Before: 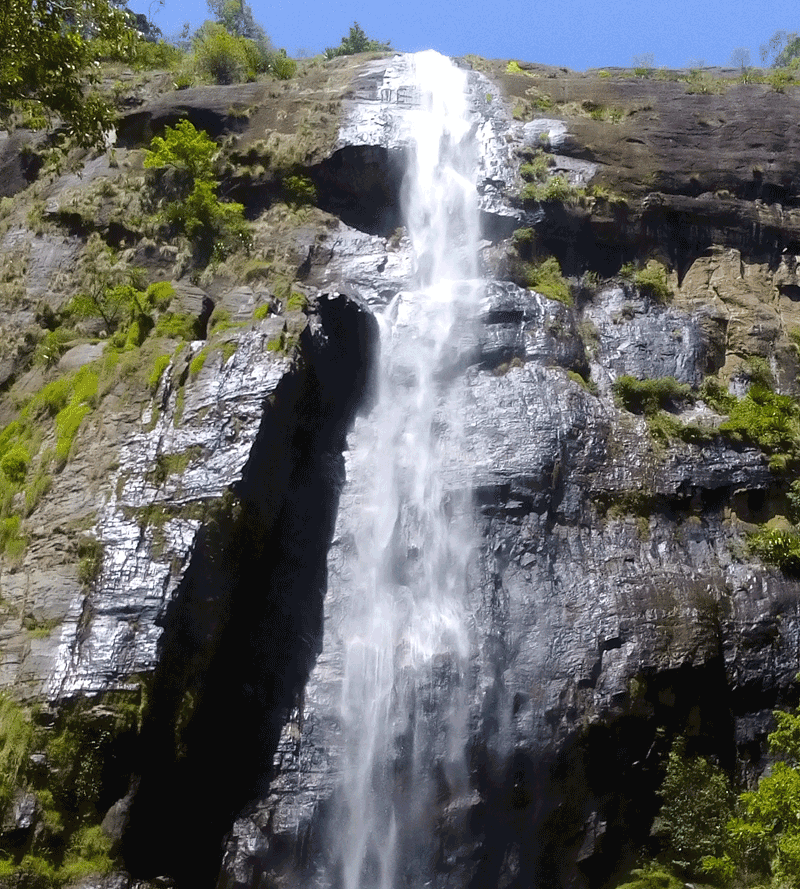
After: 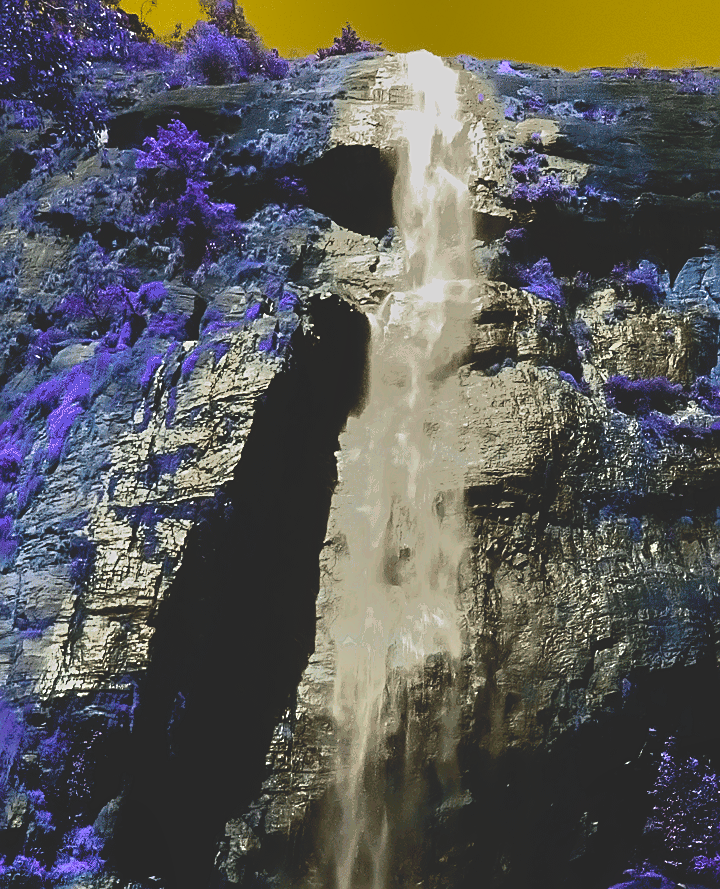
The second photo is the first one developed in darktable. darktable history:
base curve: curves: ch0 [(0, 0.02) (0.083, 0.036) (1, 1)], preserve colors none
crop and rotate: left 1.088%, right 8.807%
color balance rgb: hue shift 180°, global vibrance 50%, contrast 0.32%
tone equalizer: -7 EV -0.63 EV, -6 EV 1 EV, -5 EV -0.45 EV, -4 EV 0.43 EV, -3 EV 0.41 EV, -2 EV 0.15 EV, -1 EV -0.15 EV, +0 EV -0.39 EV, smoothing diameter 25%, edges refinement/feathering 10, preserve details guided filter
sharpen: on, module defaults
